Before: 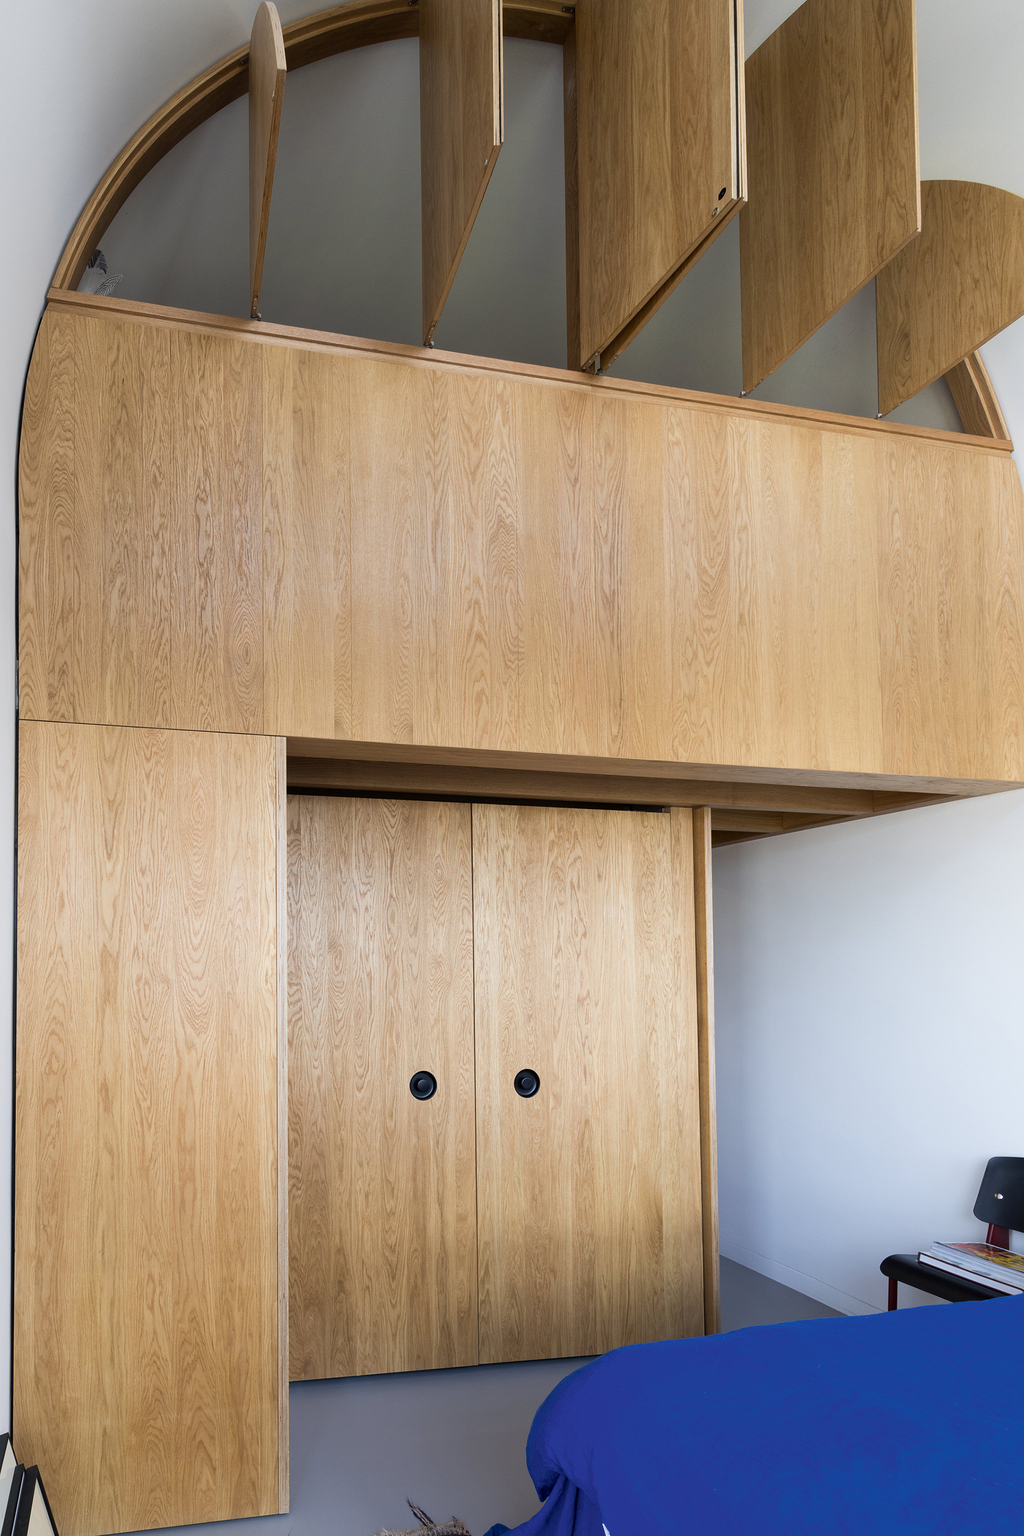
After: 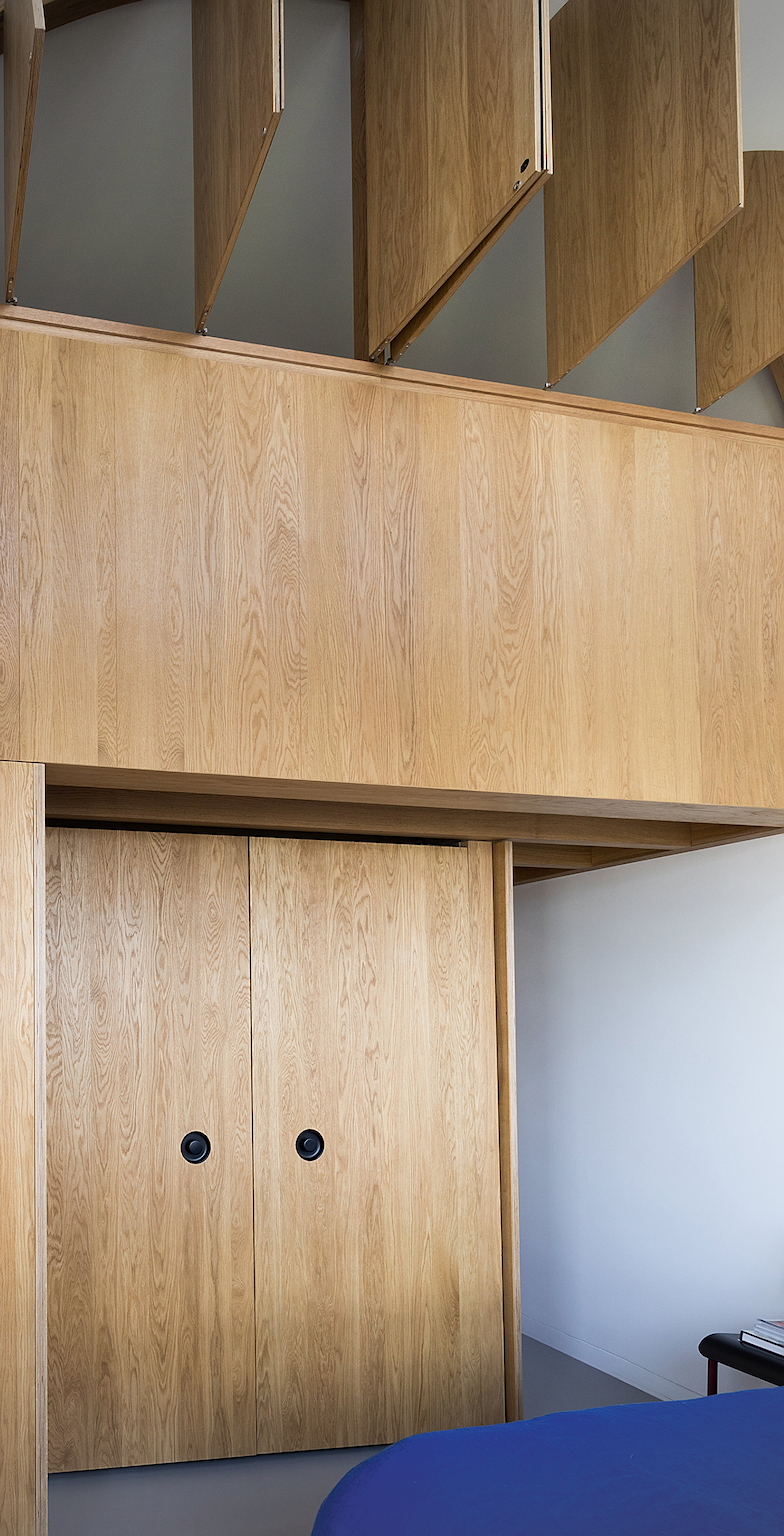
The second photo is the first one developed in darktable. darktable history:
vignetting: on, module defaults
crop and rotate: left 24.034%, top 2.838%, right 6.406%, bottom 6.299%
sharpen: amount 0.478
